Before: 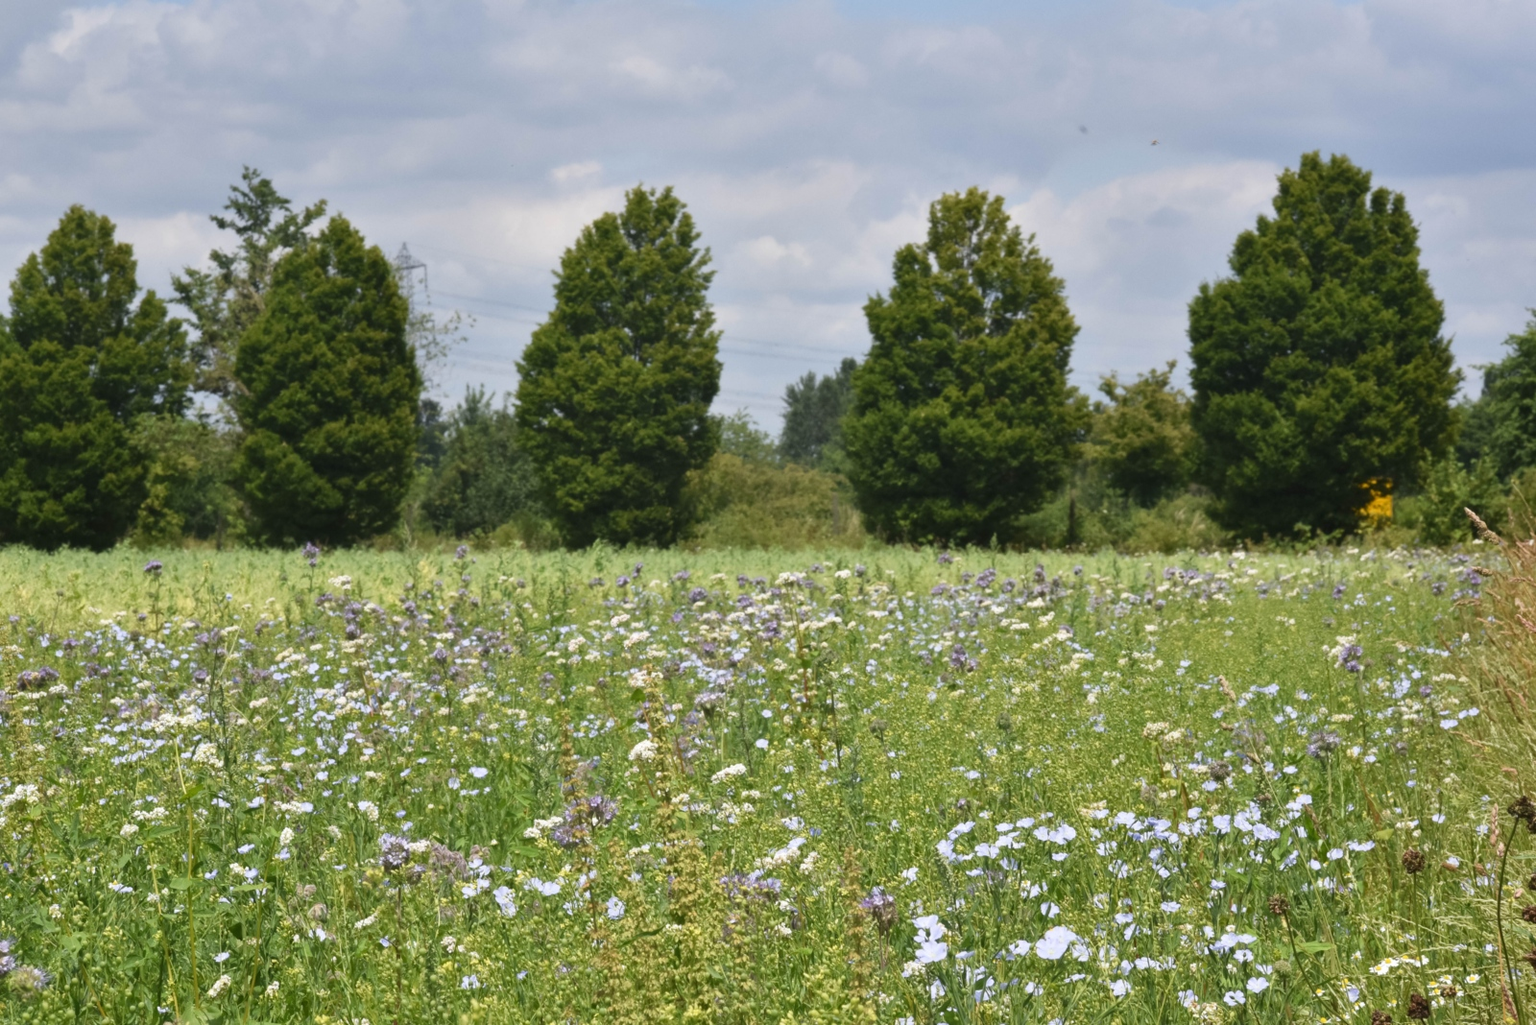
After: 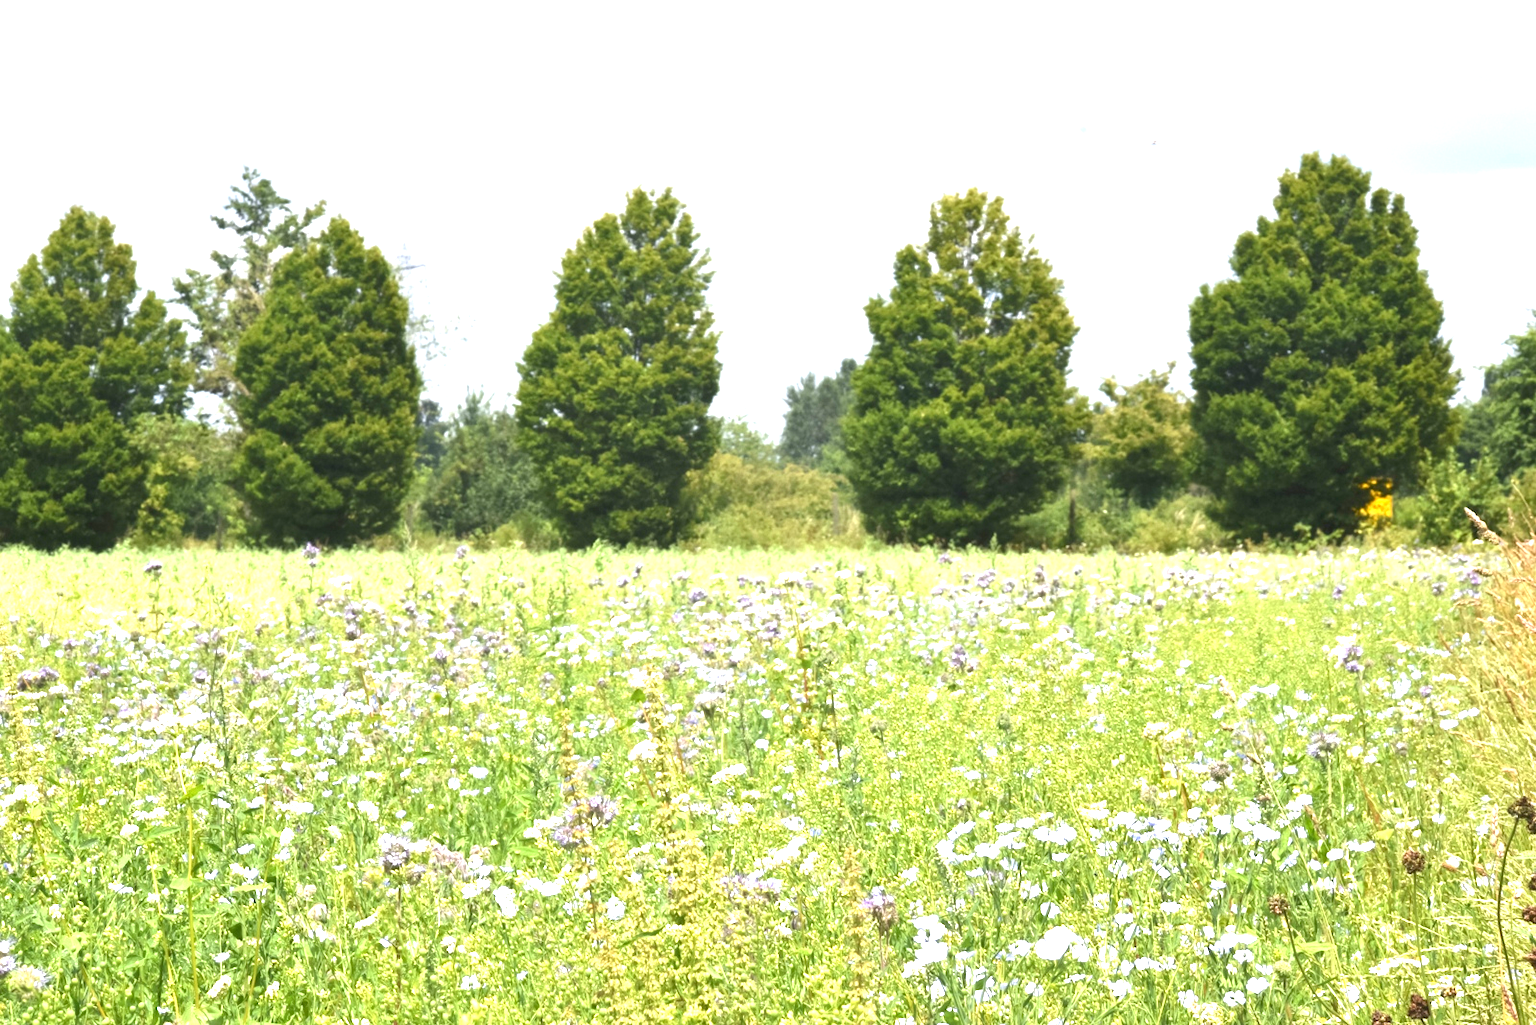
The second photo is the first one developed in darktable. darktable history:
exposure: black level correction 0.001, exposure 1.638 EV, compensate highlight preservation false
